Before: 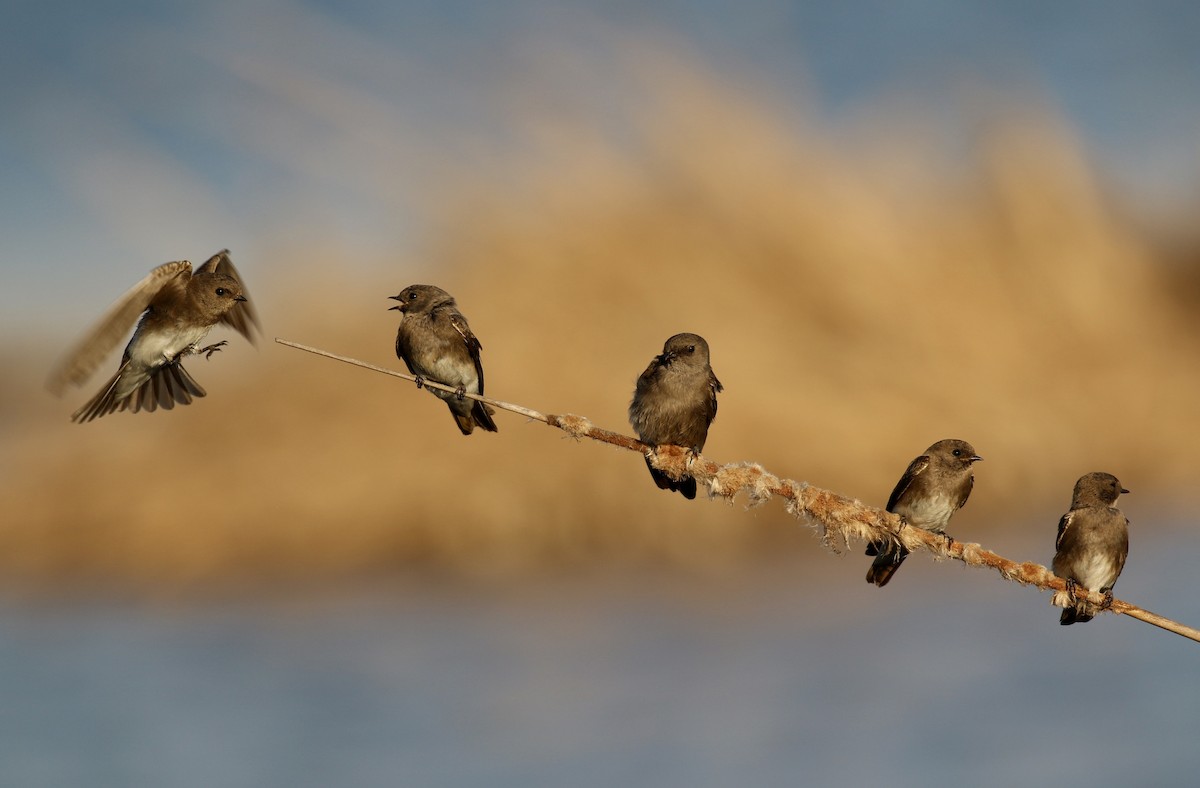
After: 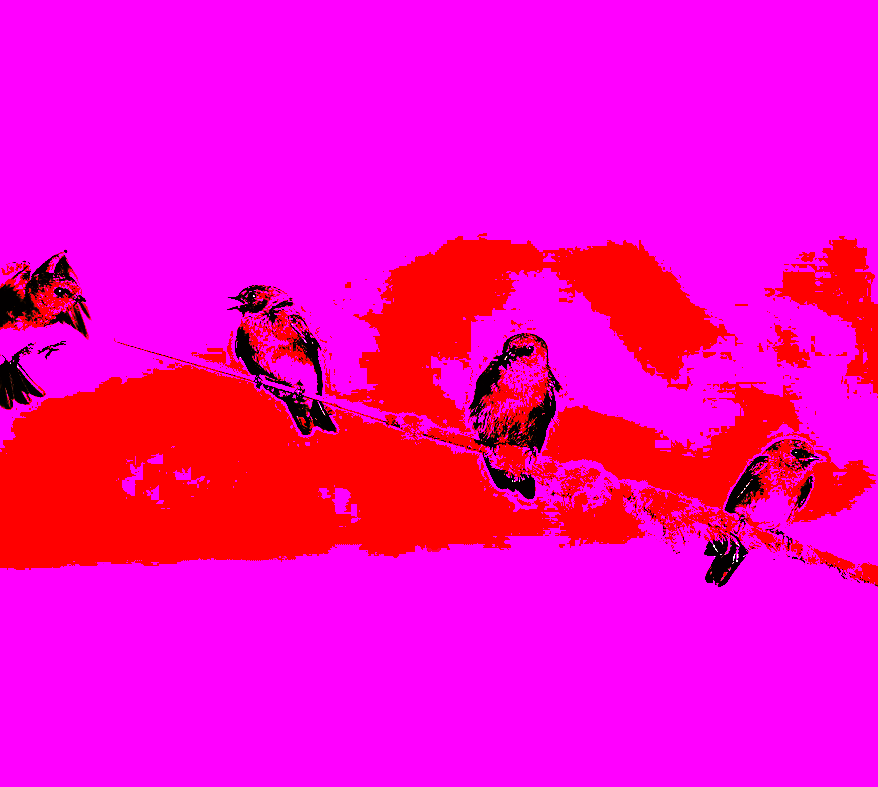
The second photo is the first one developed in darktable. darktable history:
white balance: red 4.26, blue 1.802
crop: left 13.443%, right 13.31%
sharpen: on, module defaults
tone curve: curves: ch0 [(0, 0) (0.003, 0.273) (0.011, 0.276) (0.025, 0.276) (0.044, 0.28) (0.069, 0.283) (0.1, 0.288) (0.136, 0.293) (0.177, 0.302) (0.224, 0.321) (0.277, 0.349) (0.335, 0.393) (0.399, 0.448) (0.468, 0.51) (0.543, 0.589) (0.623, 0.677) (0.709, 0.761) (0.801, 0.839) (0.898, 0.909) (1, 1)], preserve colors none
contrast brightness saturation: contrast 0.04, saturation 0.16
tone equalizer: -8 EV -0.75 EV, -7 EV -0.7 EV, -6 EV -0.6 EV, -5 EV -0.4 EV, -3 EV 0.4 EV, -2 EV 0.6 EV, -1 EV 0.7 EV, +0 EV 0.75 EV, edges refinement/feathering 500, mask exposure compensation -1.57 EV, preserve details no
color correction: highlights a* 3.12, highlights b* -1.55, shadows a* -0.101, shadows b* 2.52, saturation 0.98
levels: levels [0.721, 0.937, 0.997]
